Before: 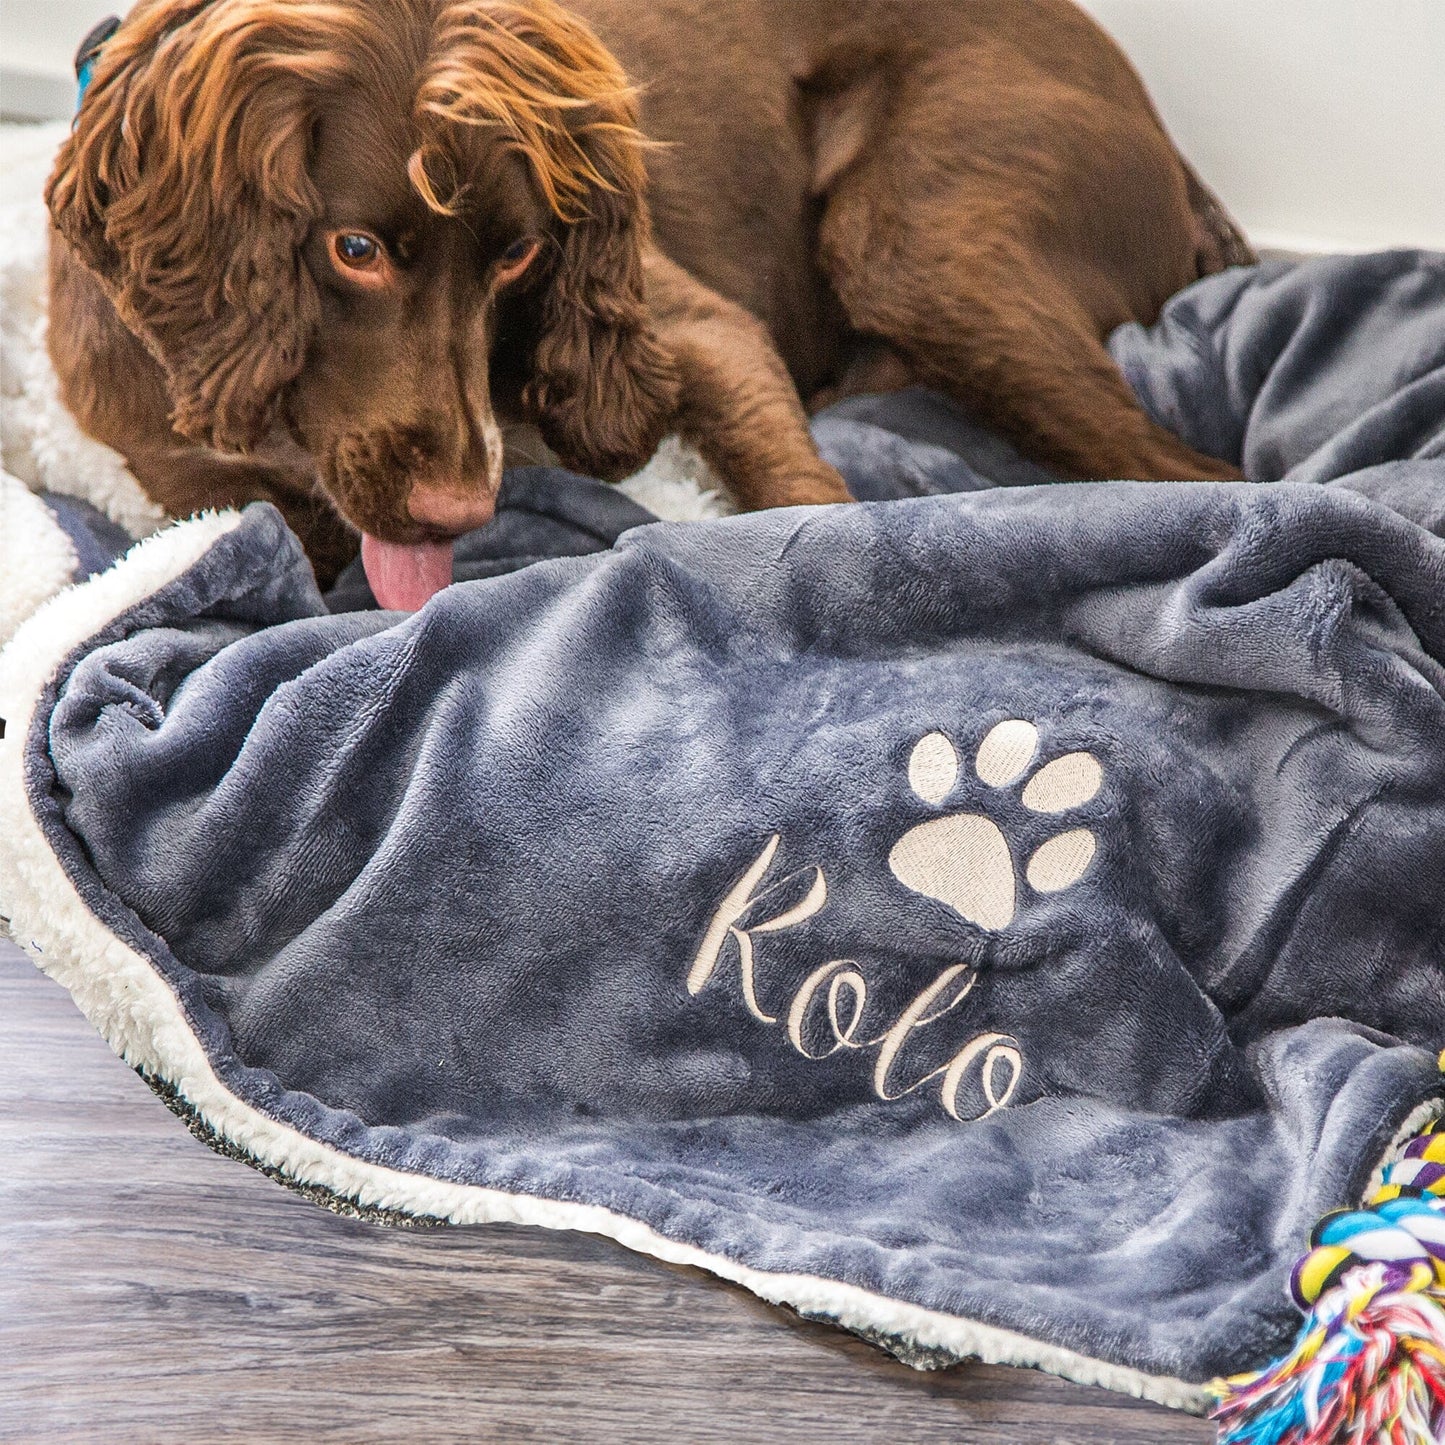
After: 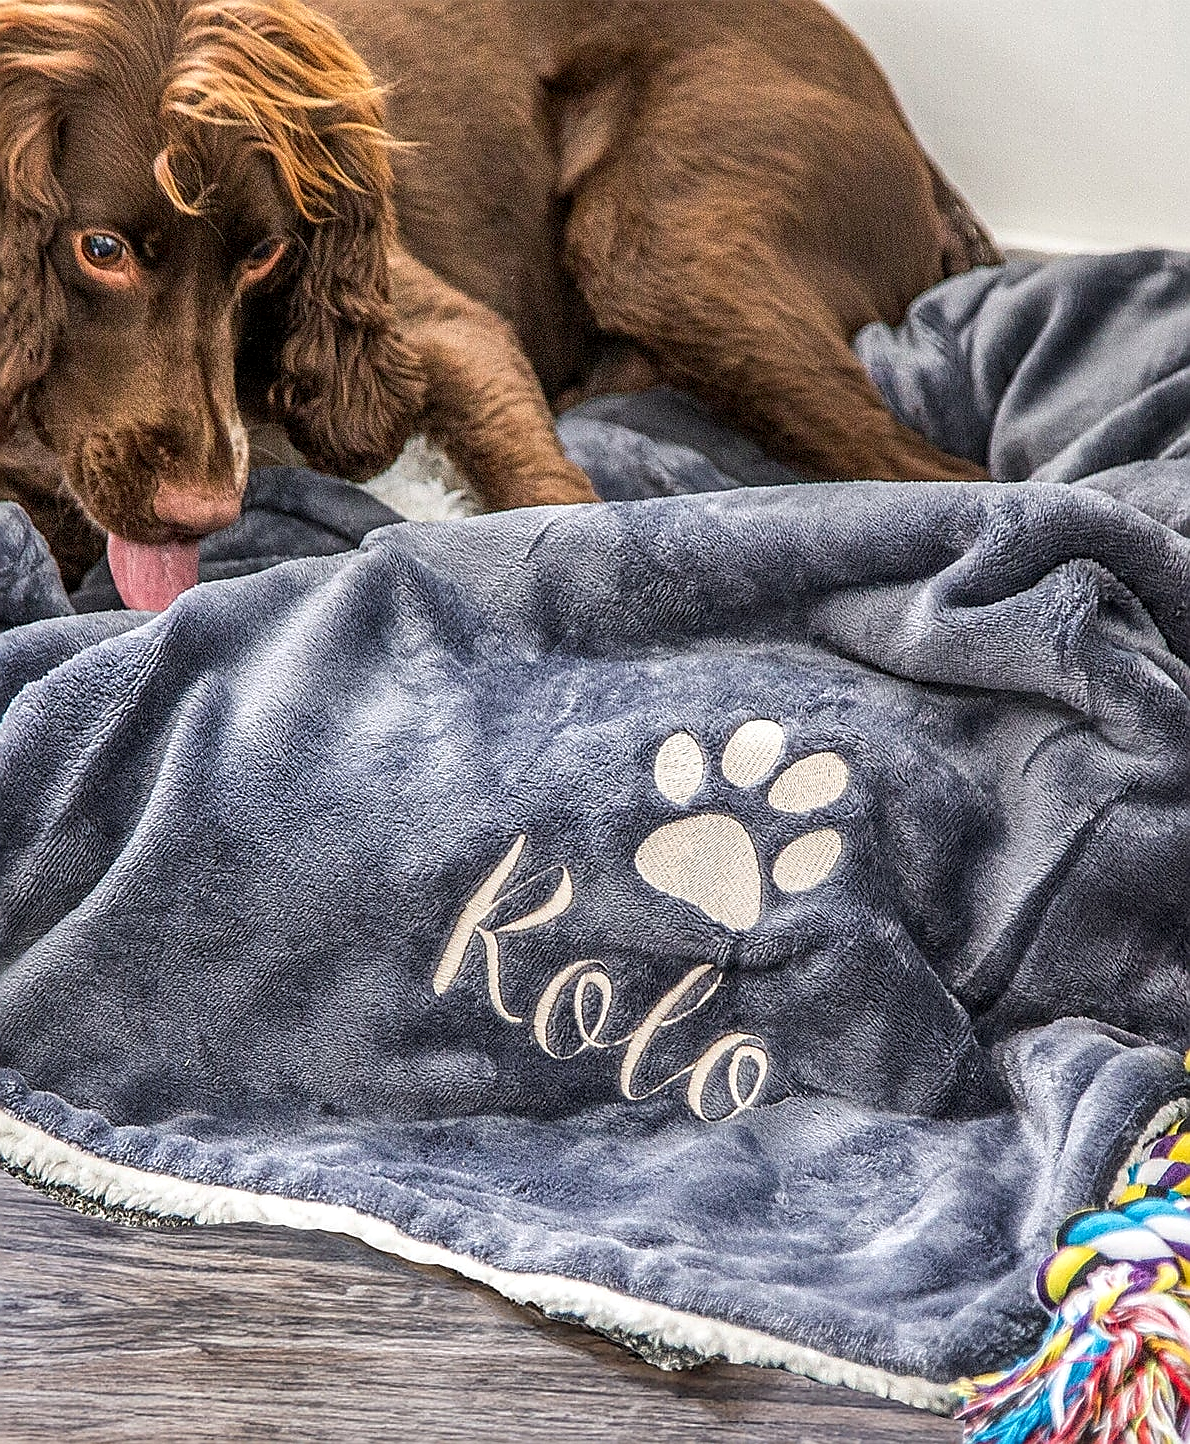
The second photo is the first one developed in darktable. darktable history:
crop: left 17.582%, bottom 0.031%
sharpen: radius 1.4, amount 1.25, threshold 0.7
local contrast: detail 130%
white balance: emerald 1
